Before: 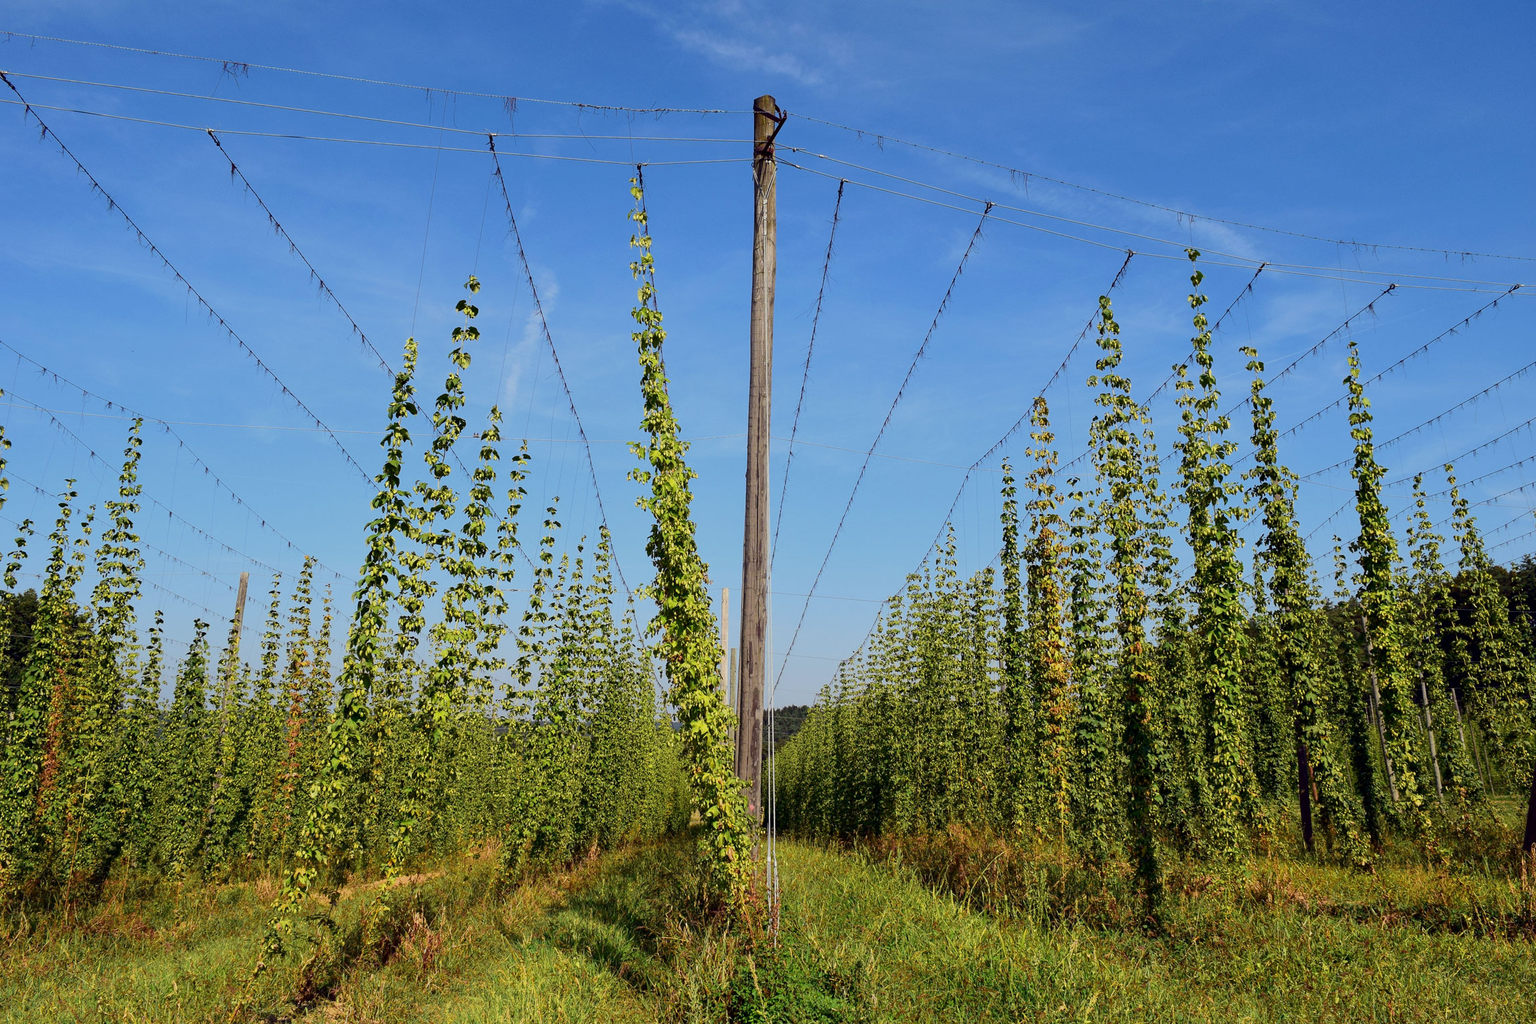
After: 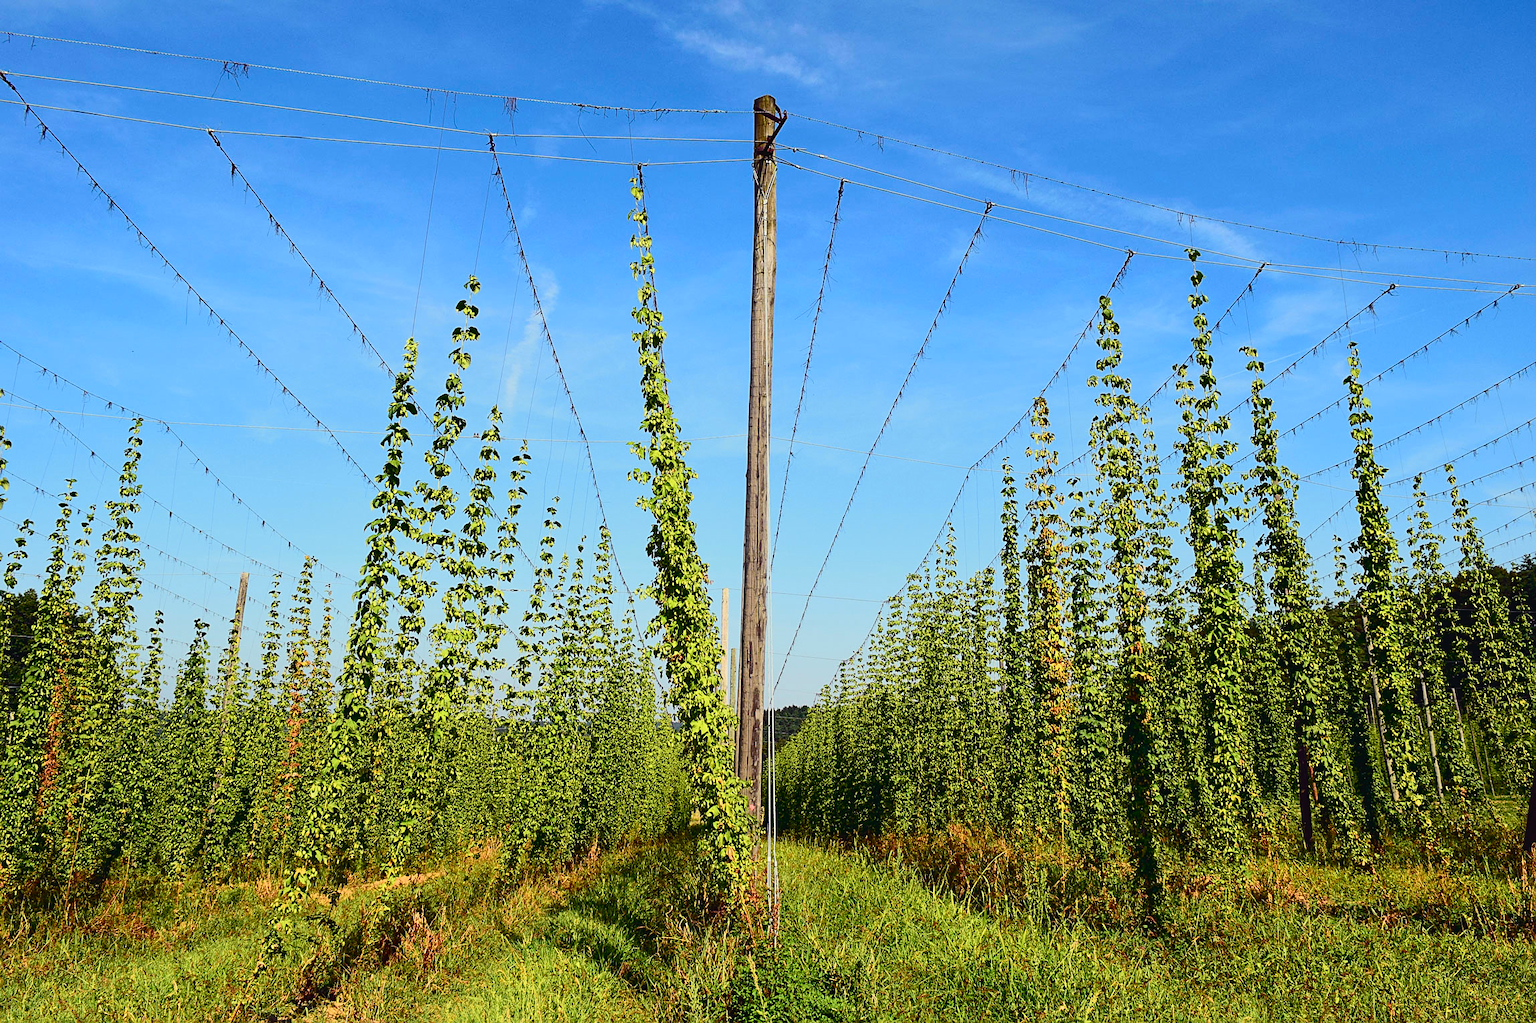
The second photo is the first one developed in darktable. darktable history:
tone curve: curves: ch0 [(0, 0.028) (0.037, 0.05) (0.123, 0.108) (0.19, 0.164) (0.269, 0.247) (0.475, 0.533) (0.595, 0.695) (0.718, 0.823) (0.855, 0.913) (1, 0.982)]; ch1 [(0, 0) (0.243, 0.245) (0.427, 0.41) (0.493, 0.481) (0.505, 0.502) (0.536, 0.545) (0.56, 0.582) (0.611, 0.644) (0.769, 0.807) (1, 1)]; ch2 [(0, 0) (0.249, 0.216) (0.349, 0.321) (0.424, 0.442) (0.476, 0.483) (0.498, 0.499) (0.517, 0.519) (0.532, 0.55) (0.569, 0.608) (0.614, 0.661) (0.706, 0.75) (0.808, 0.809) (0.991, 0.968)], color space Lab, independent channels, preserve colors none
sharpen: on, module defaults
